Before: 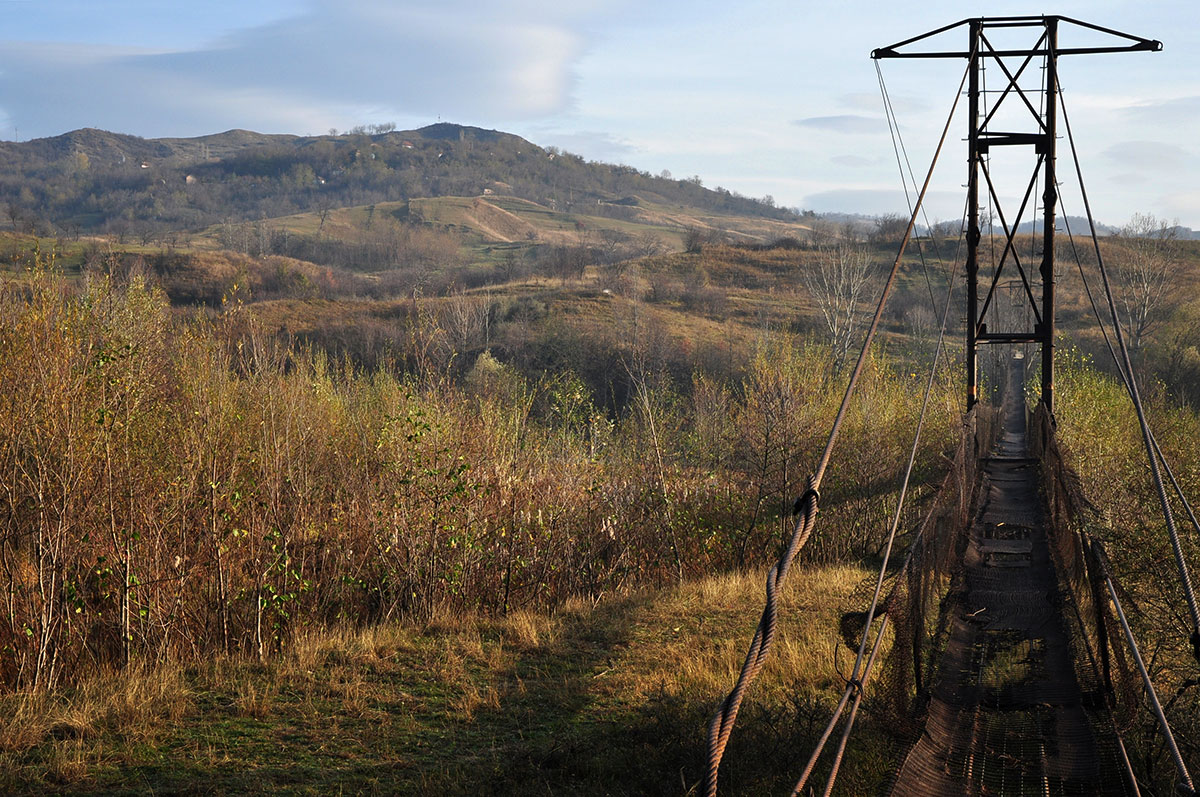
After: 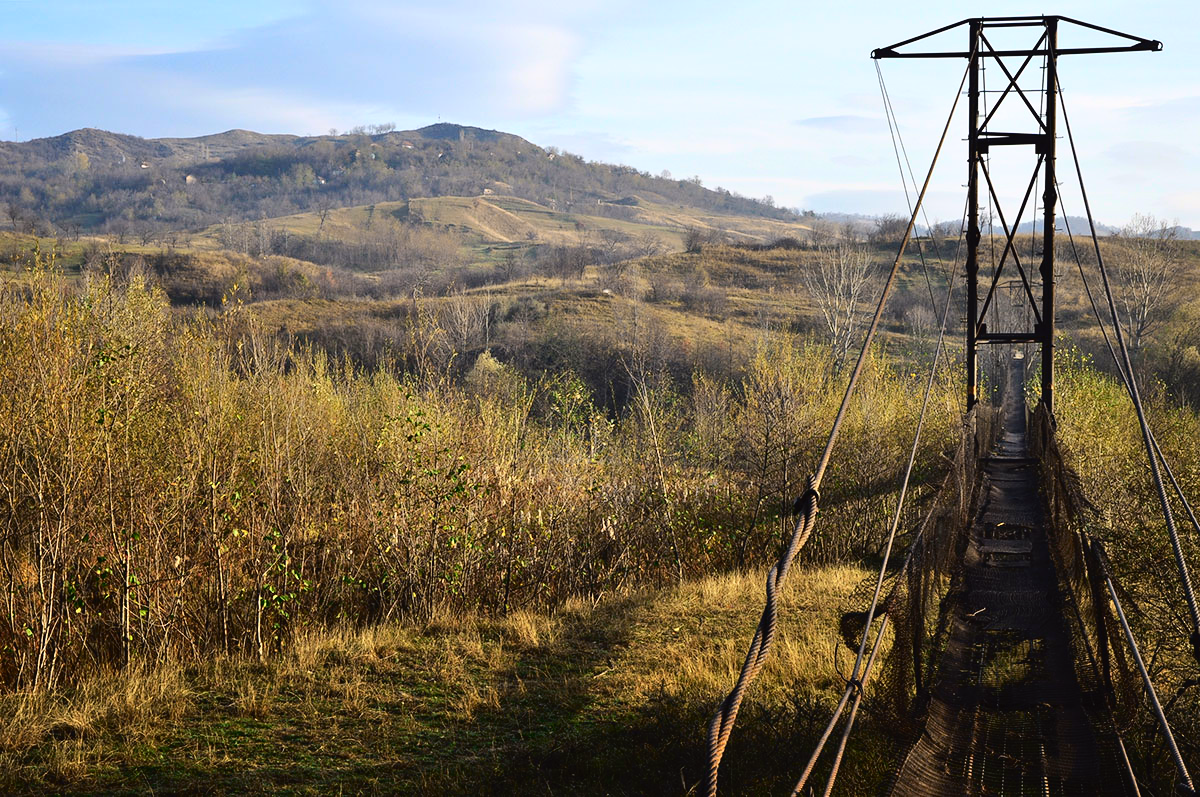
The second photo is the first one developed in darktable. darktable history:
tone curve: curves: ch0 [(0, 0.023) (0.087, 0.065) (0.184, 0.168) (0.45, 0.54) (0.57, 0.683) (0.722, 0.825) (0.877, 0.948) (1, 1)]; ch1 [(0, 0) (0.388, 0.369) (0.45, 0.43) (0.505, 0.509) (0.534, 0.528) (0.657, 0.655) (1, 1)]; ch2 [(0, 0) (0.314, 0.223) (0.427, 0.405) (0.5, 0.5) (0.55, 0.566) (0.625, 0.657) (1, 1)], color space Lab, independent channels, preserve colors none
